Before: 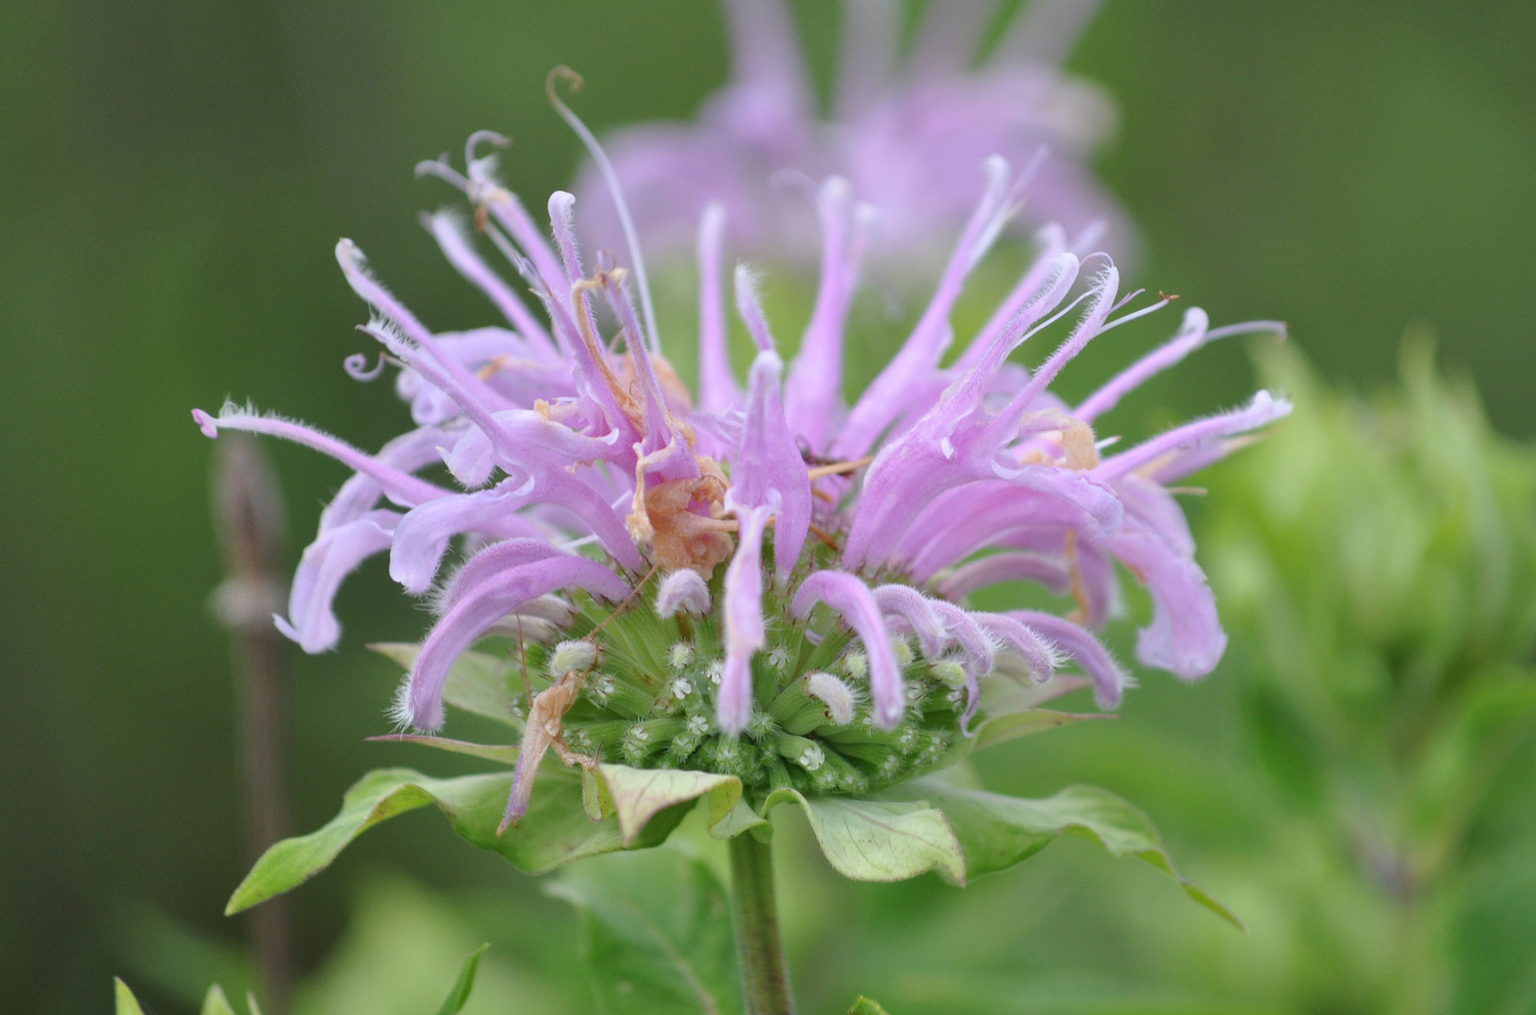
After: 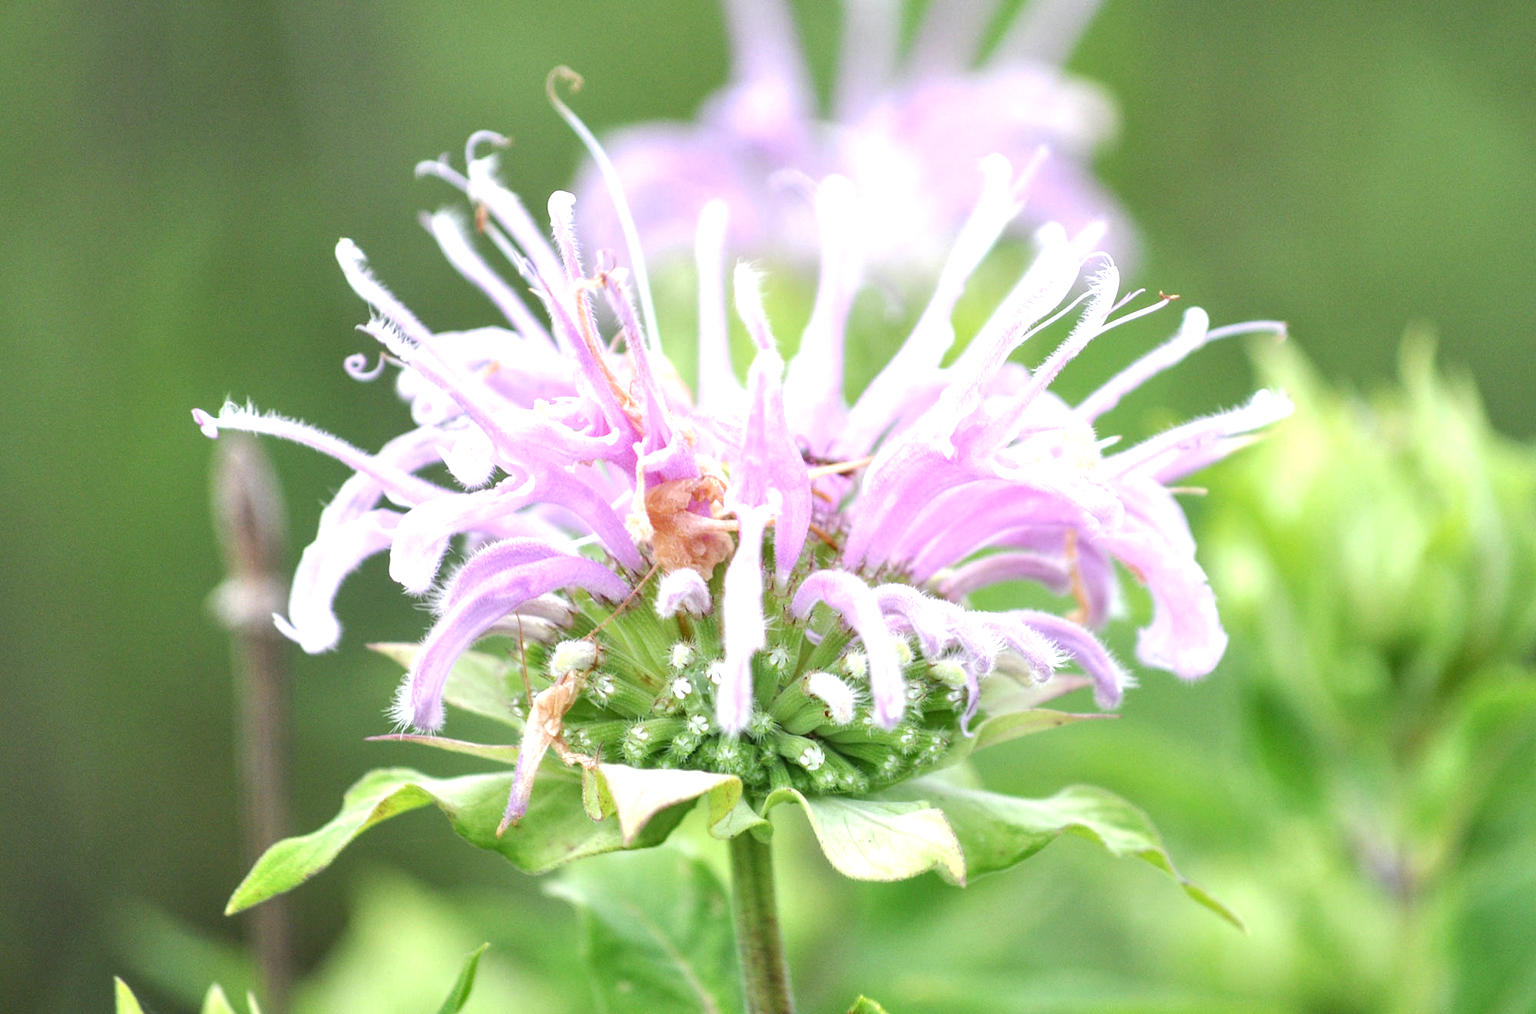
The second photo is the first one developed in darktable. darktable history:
local contrast: detail 130%
exposure: black level correction 0, exposure 1.1 EV, compensate highlight preservation false
